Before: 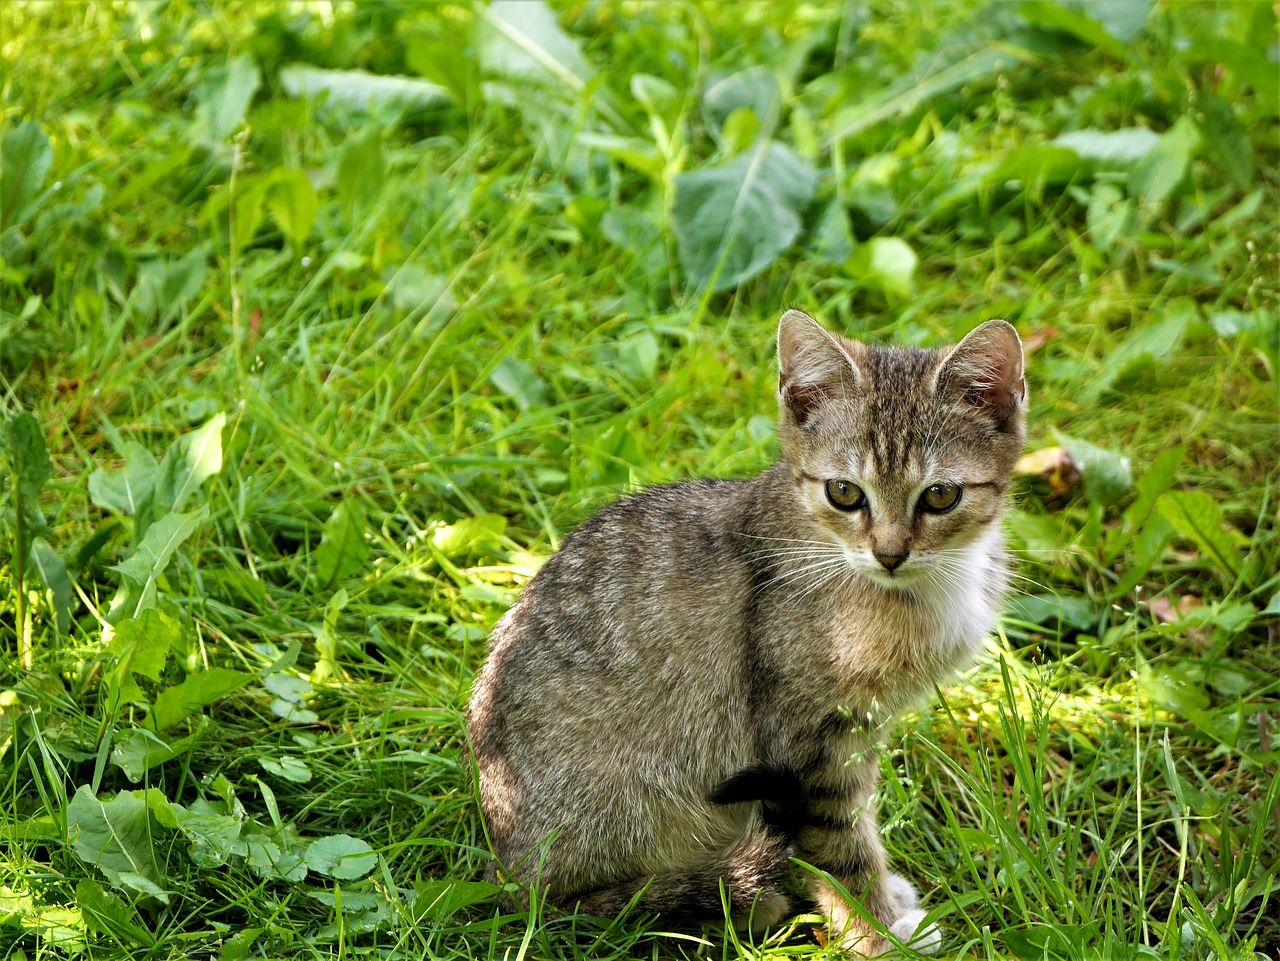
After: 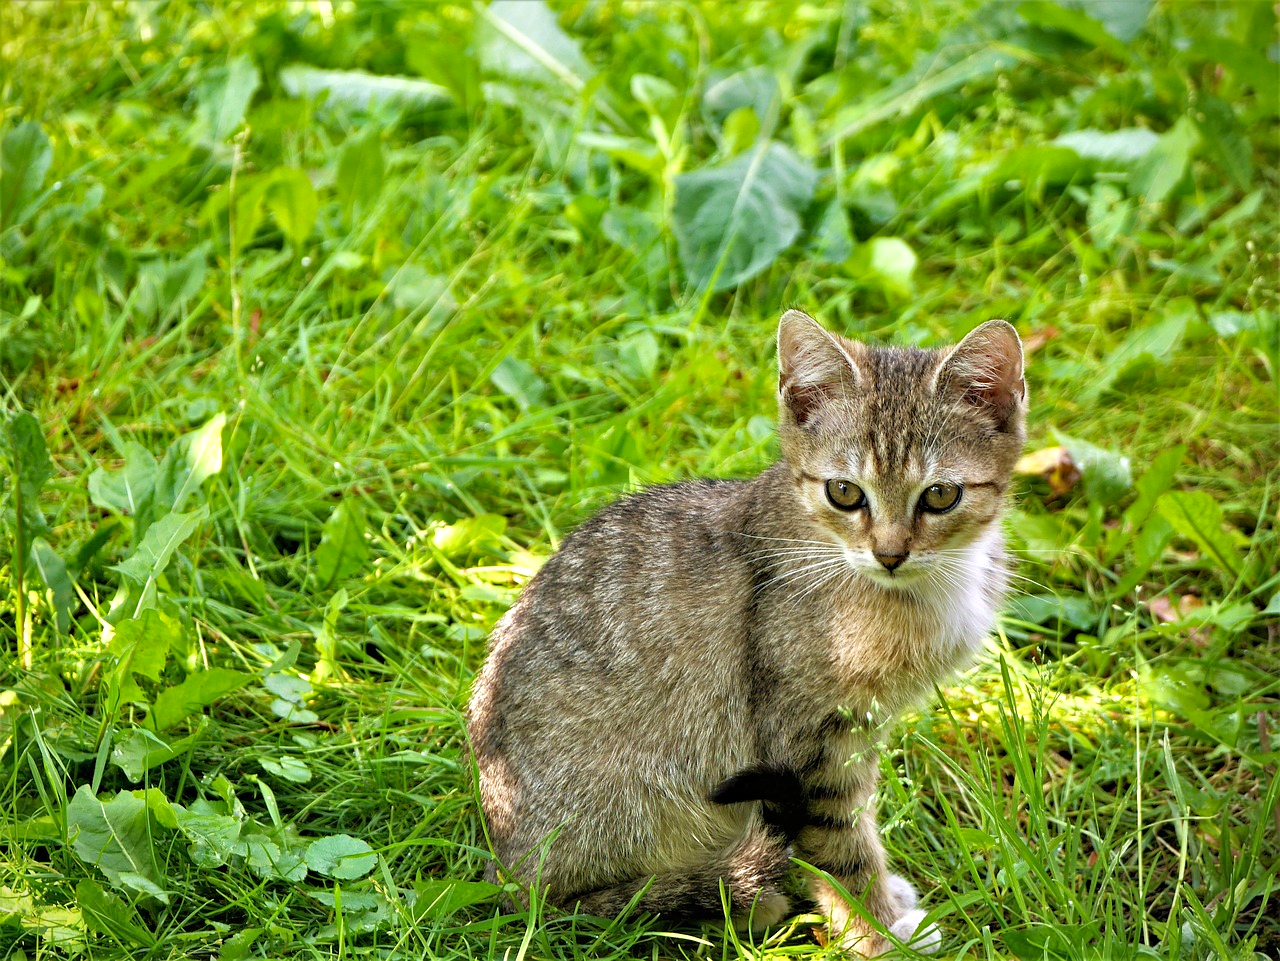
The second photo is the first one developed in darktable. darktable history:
haze removal: compatibility mode true, adaptive false
tone equalizer: -8 EV 1 EV, -7 EV 1 EV, -6 EV 1 EV, -5 EV 1 EV, -4 EV 1 EV, -3 EV 0.75 EV, -2 EV 0.5 EV, -1 EV 0.25 EV
vignetting: fall-off start 97.23%, saturation -0.024, center (-0.033, -0.042), width/height ratio 1.179, unbound false
